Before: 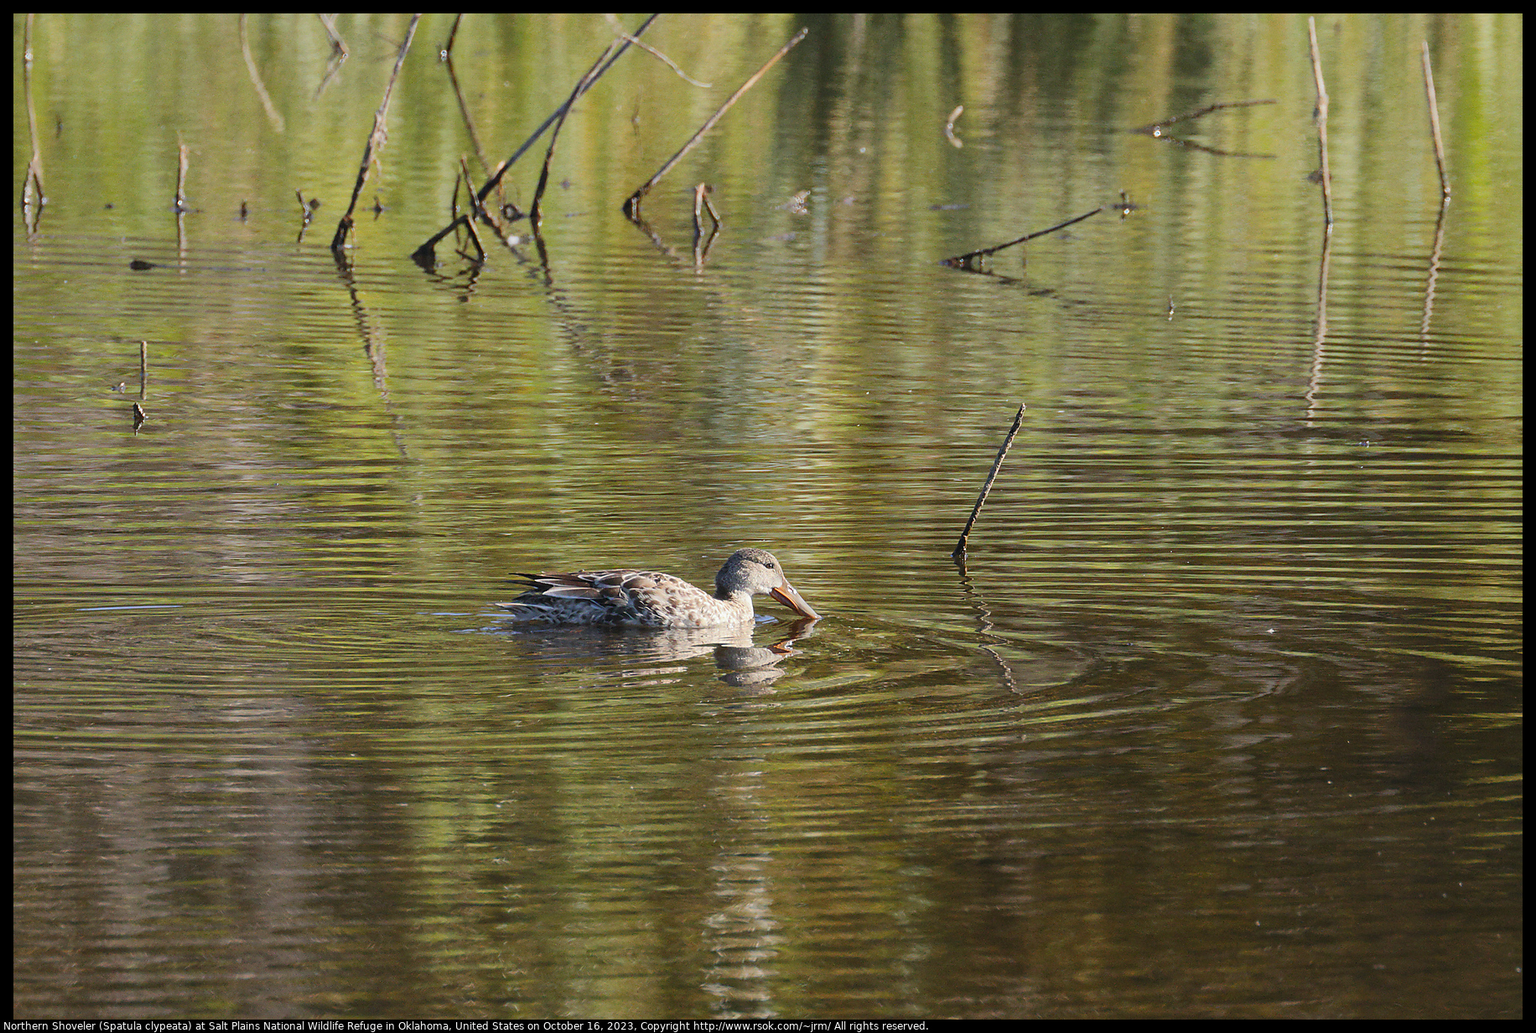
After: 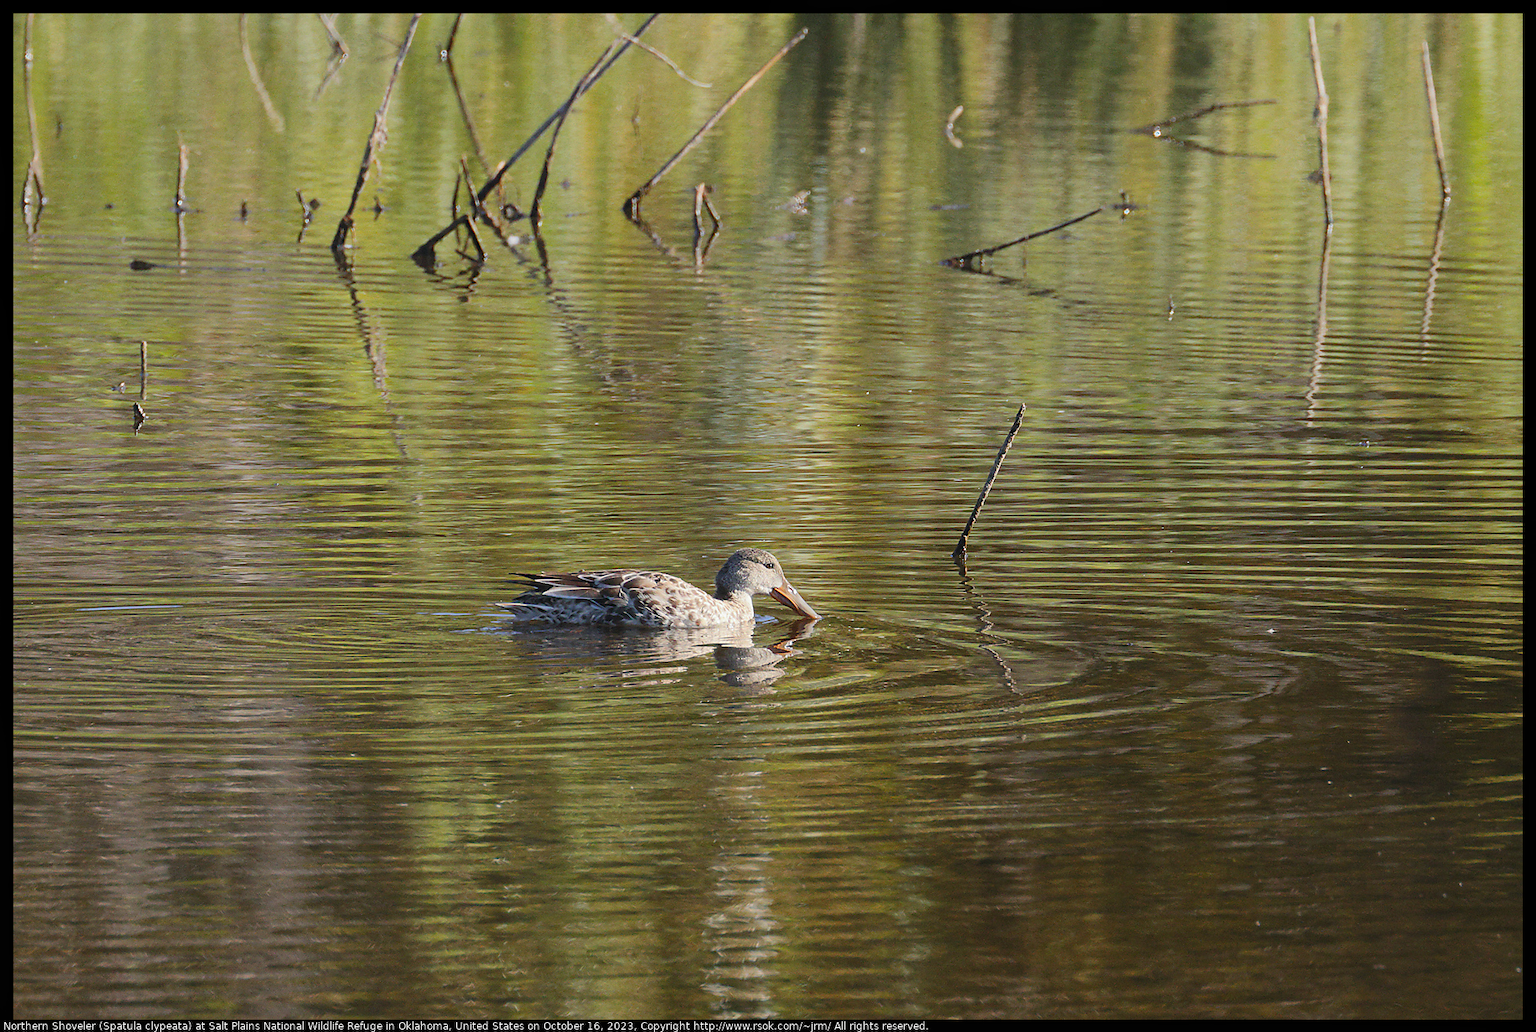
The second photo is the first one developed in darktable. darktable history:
contrast equalizer: y [[0.5, 0.5, 0.478, 0.5, 0.5, 0.5], [0.5 ×6], [0.5 ×6], [0 ×6], [0 ×6]]
